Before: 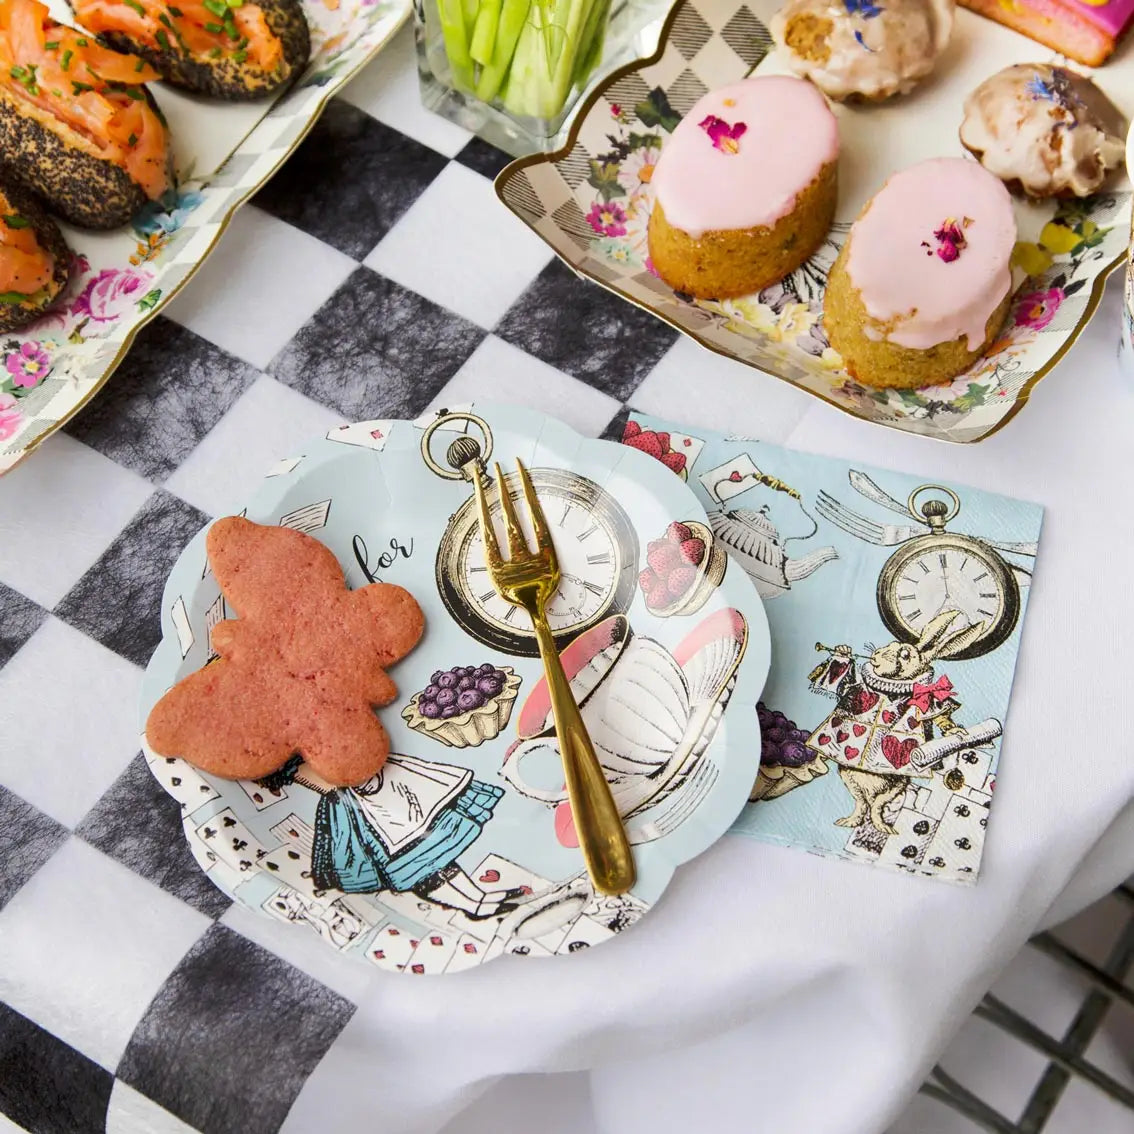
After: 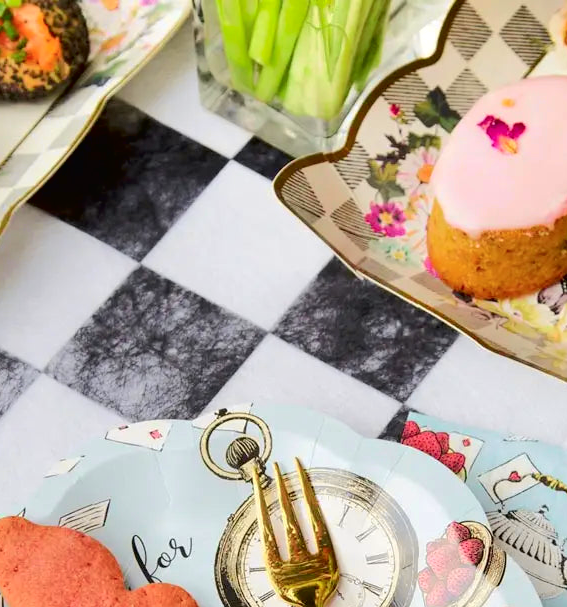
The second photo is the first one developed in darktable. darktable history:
crop: left 19.556%, right 30.401%, bottom 46.458%
exposure: exposure 0.2 EV, compensate highlight preservation false
shadows and highlights: shadows 25, white point adjustment -3, highlights -30
local contrast: mode bilateral grid, contrast 15, coarseness 36, detail 105%, midtone range 0.2
tone curve: curves: ch0 [(0, 0.013) (0.054, 0.018) (0.205, 0.191) (0.289, 0.292) (0.39, 0.424) (0.493, 0.551) (0.666, 0.743) (0.795, 0.841) (1, 0.998)]; ch1 [(0, 0) (0.385, 0.343) (0.439, 0.415) (0.494, 0.495) (0.501, 0.501) (0.51, 0.509) (0.54, 0.552) (0.586, 0.614) (0.66, 0.706) (0.783, 0.804) (1, 1)]; ch2 [(0, 0) (0.32, 0.281) (0.403, 0.399) (0.441, 0.428) (0.47, 0.469) (0.498, 0.496) (0.524, 0.538) (0.566, 0.579) (0.633, 0.665) (0.7, 0.711) (1, 1)], color space Lab, independent channels, preserve colors none
